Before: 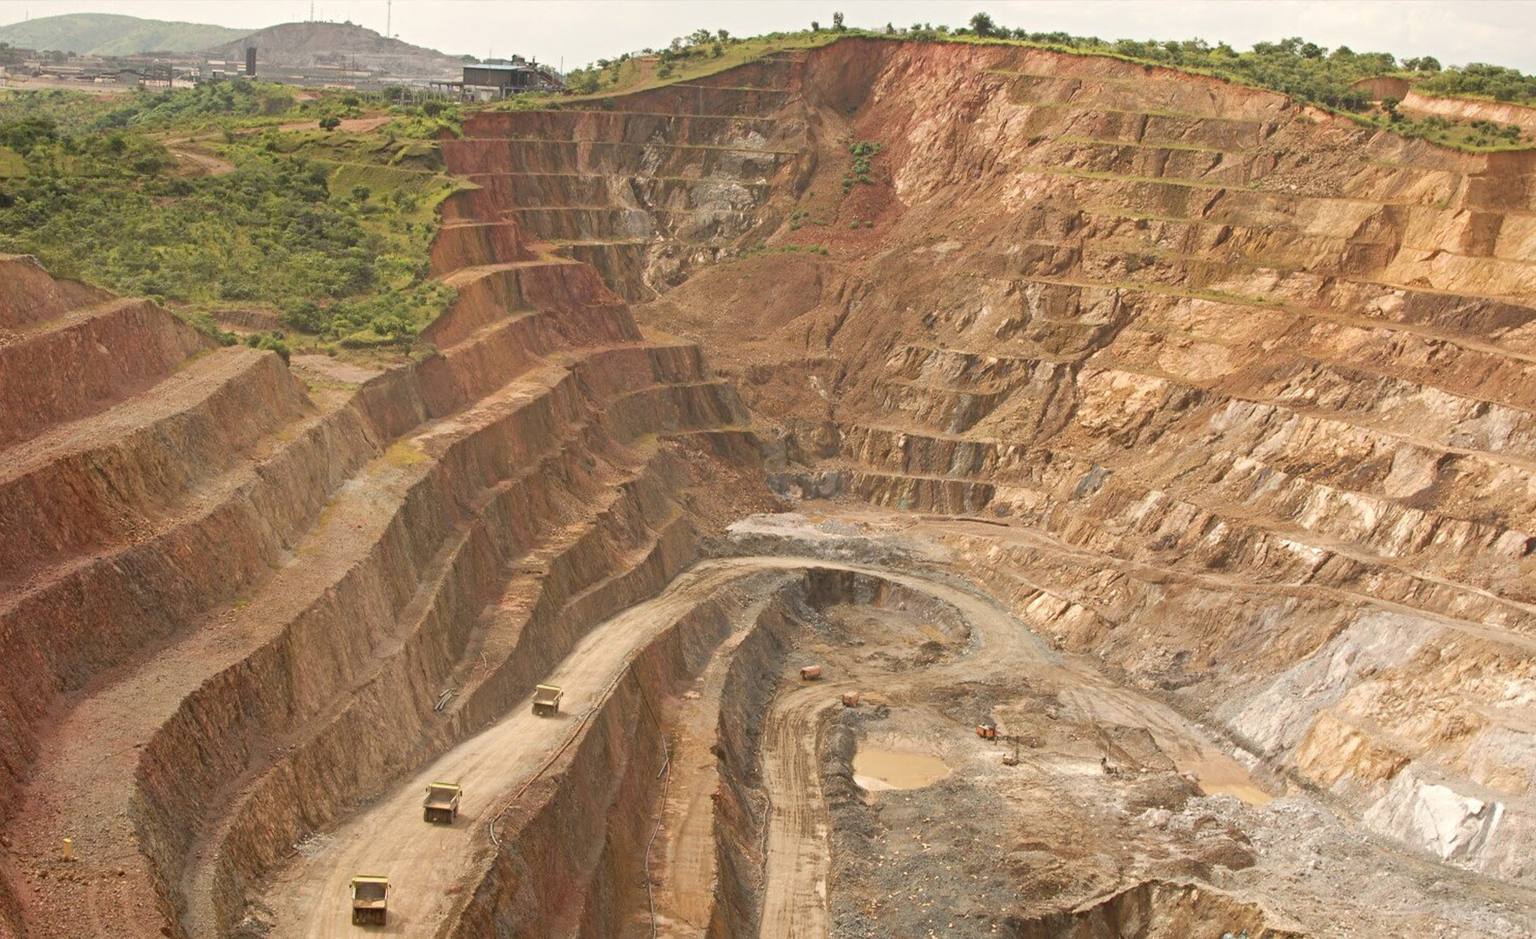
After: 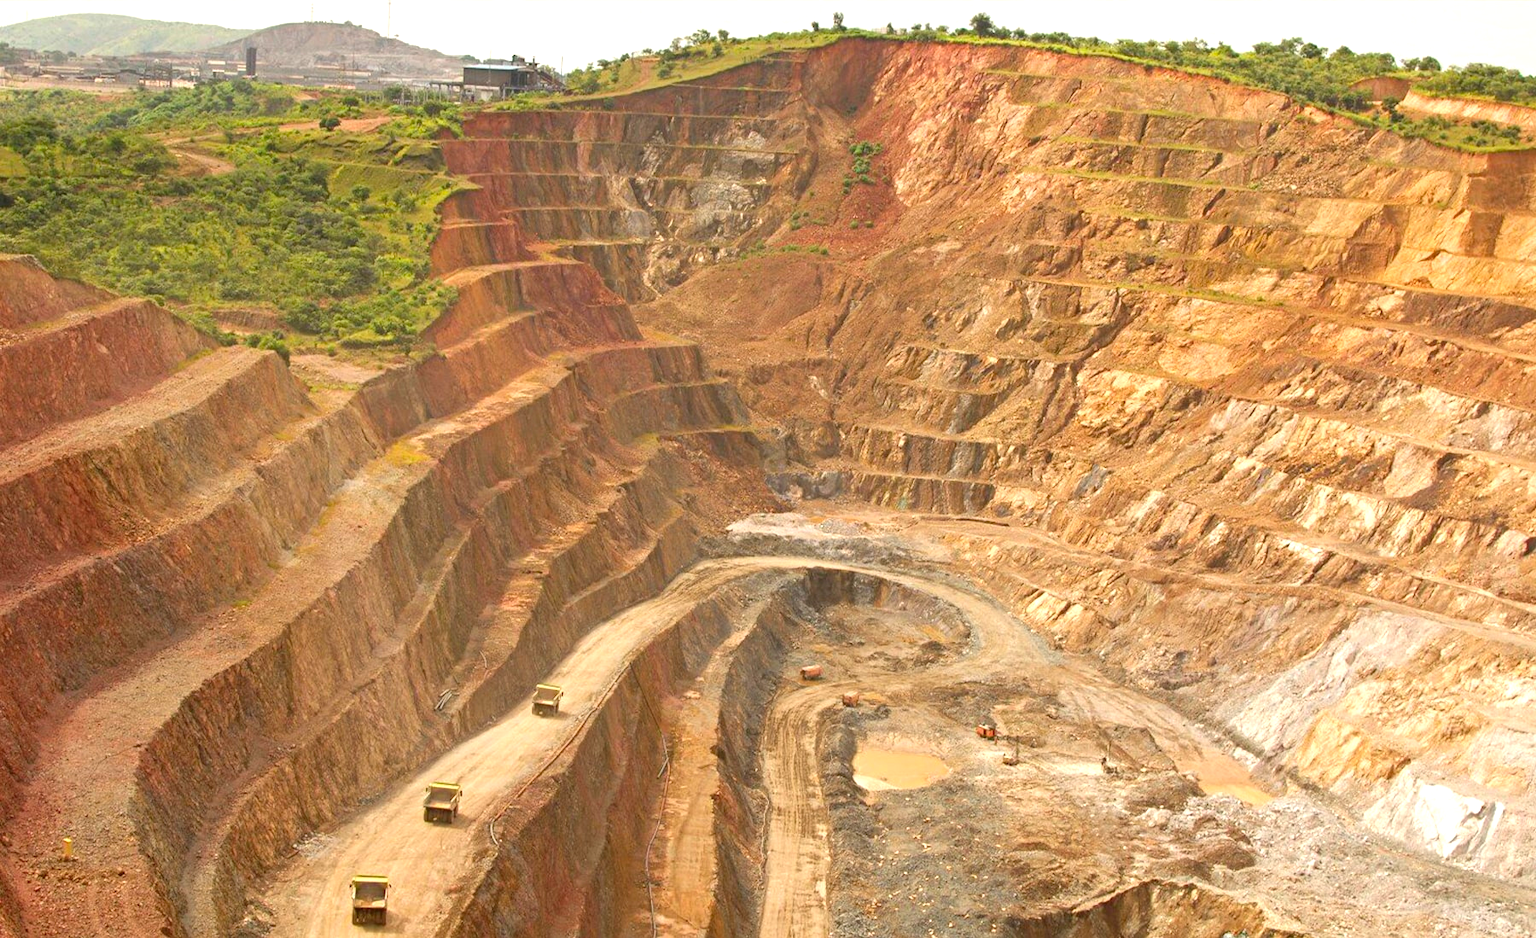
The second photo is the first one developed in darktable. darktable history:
exposure: black level correction 0, exposure 0.5 EV, compensate highlight preservation false
contrast brightness saturation: brightness -0.02, saturation 0.35
